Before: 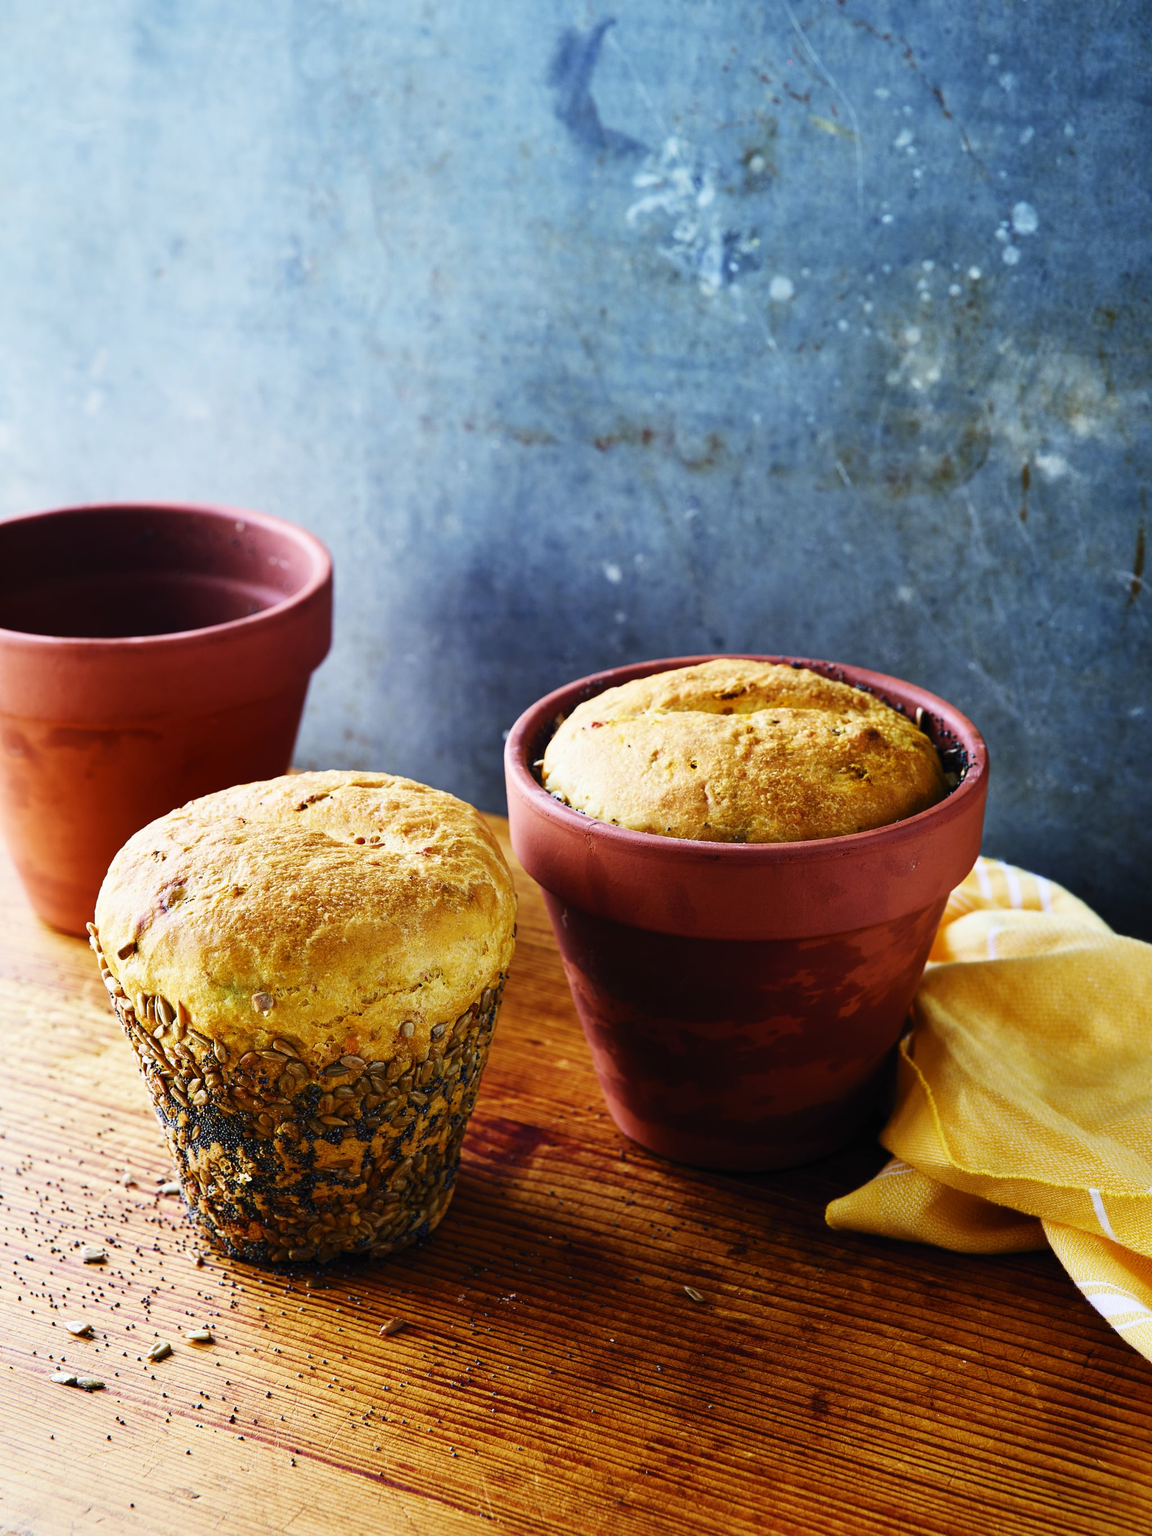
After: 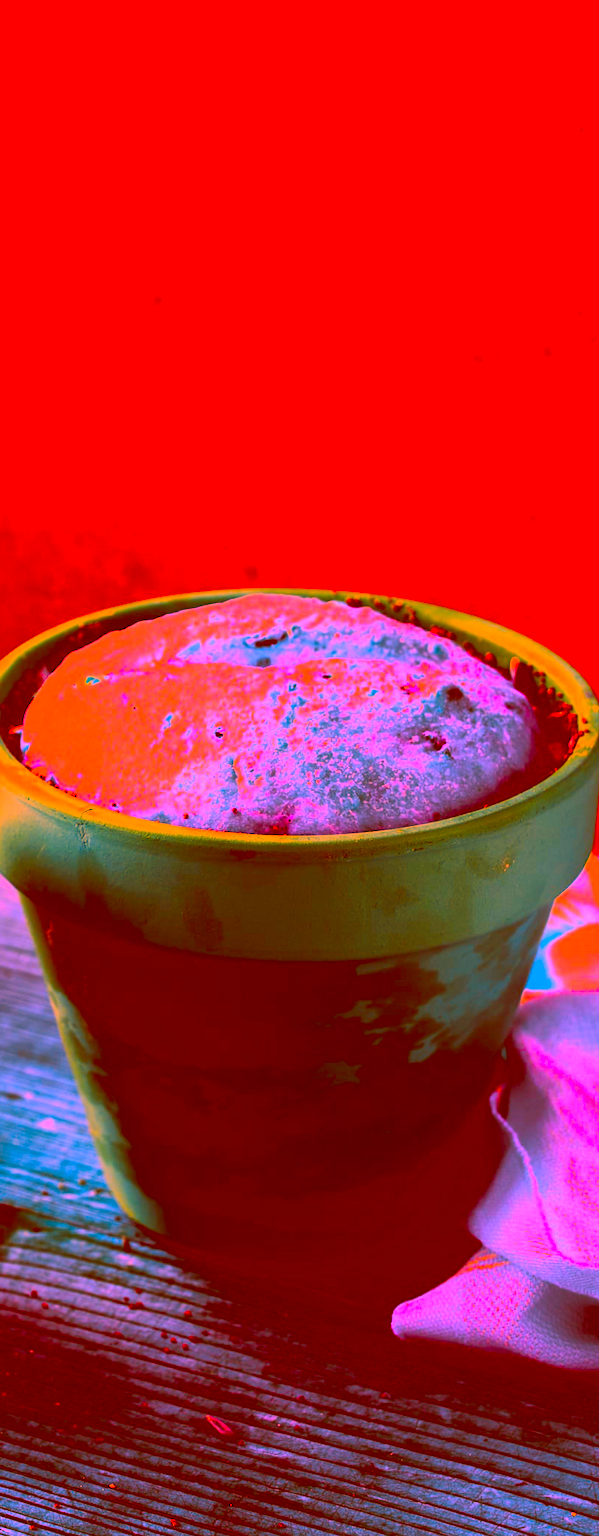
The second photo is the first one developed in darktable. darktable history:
color correction: highlights a* -39.68, highlights b* -40, shadows a* -40, shadows b* -40, saturation -3
crop: left 45.721%, top 13.393%, right 14.118%, bottom 10.01%
sigmoid: contrast 1.22, skew 0.65
exposure: exposure 0.661 EV, compensate highlight preservation false
